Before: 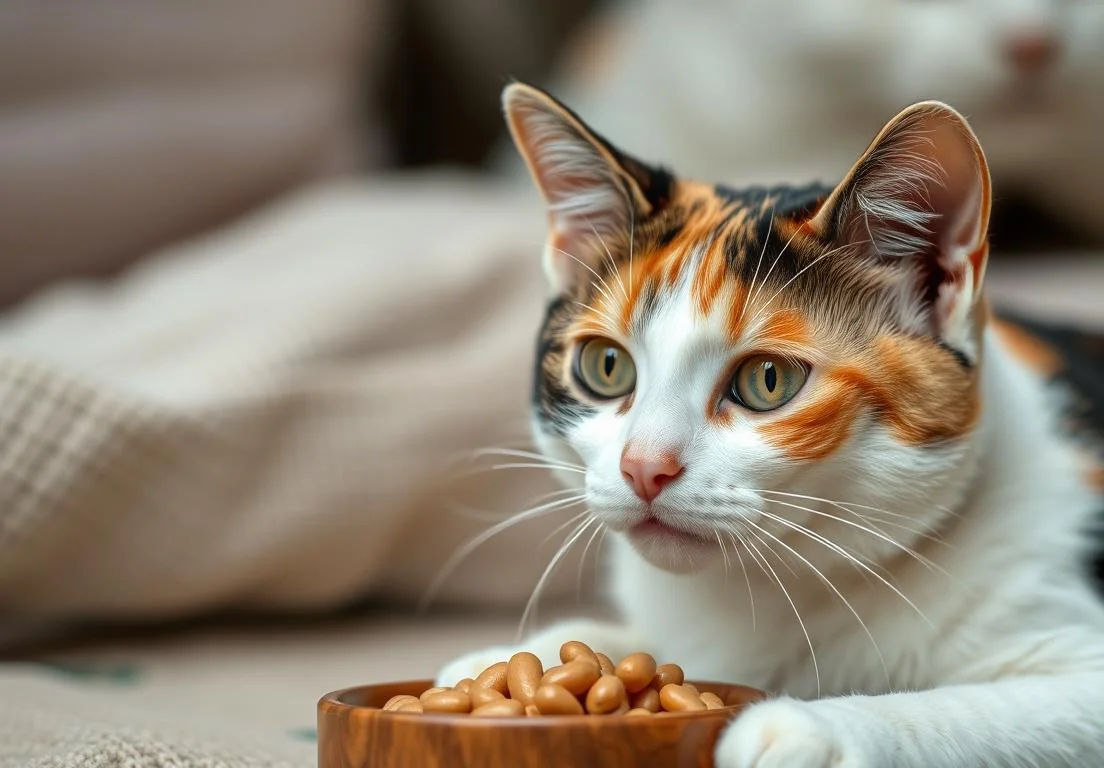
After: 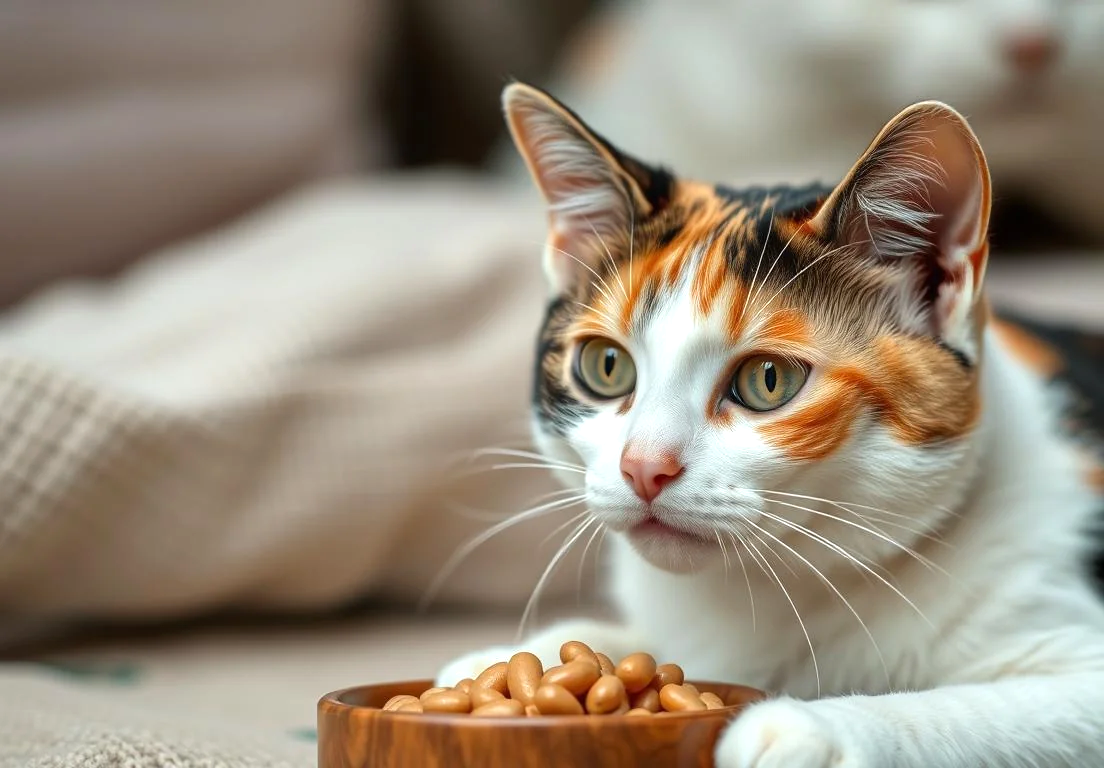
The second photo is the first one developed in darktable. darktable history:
exposure: exposure 0.221 EV, compensate exposure bias true, compensate highlight preservation false
